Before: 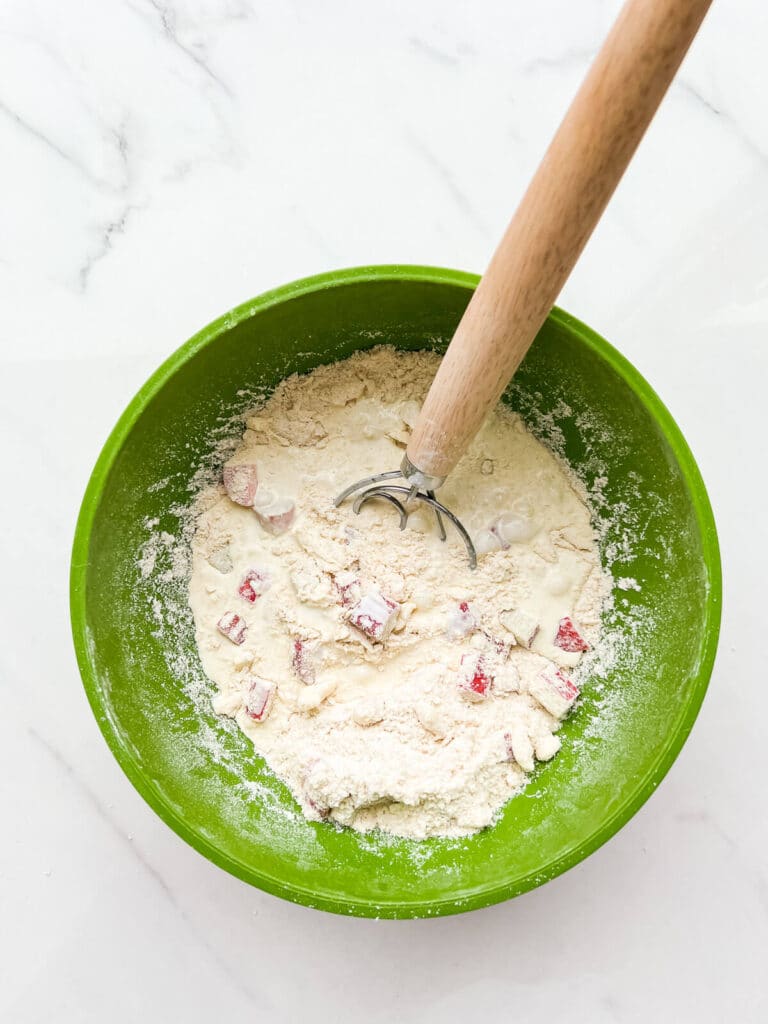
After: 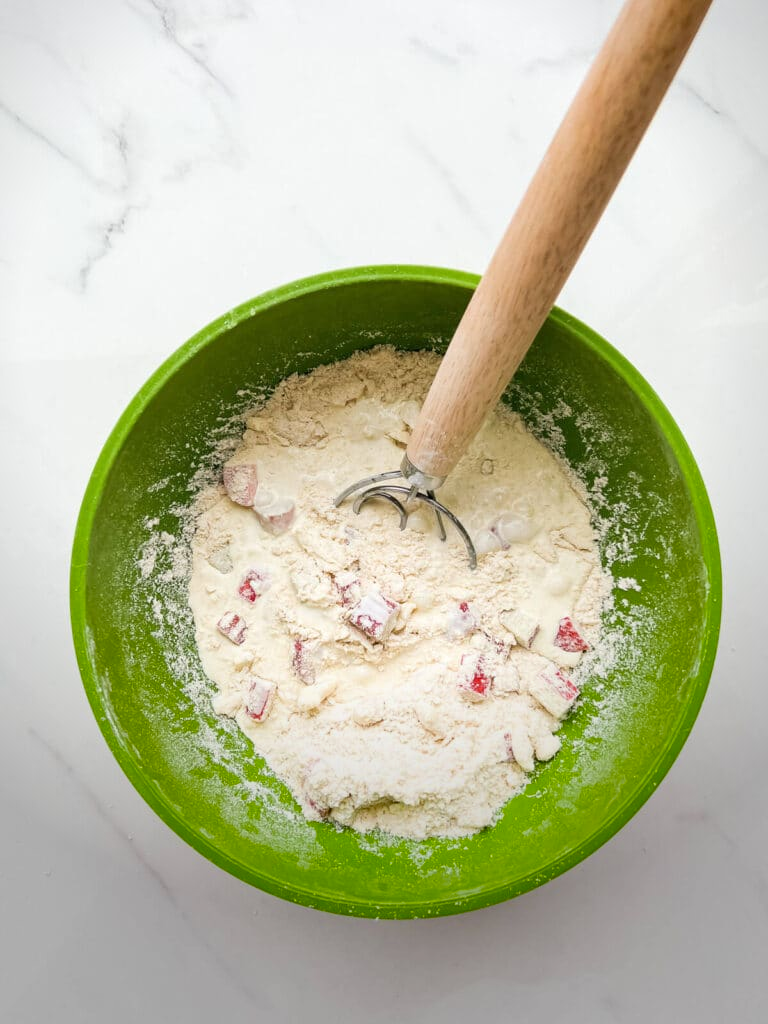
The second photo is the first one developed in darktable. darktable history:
vignetting: fall-off start 67.02%, saturation 0.372, center (-0.051, -0.356), width/height ratio 1.015, unbound false
